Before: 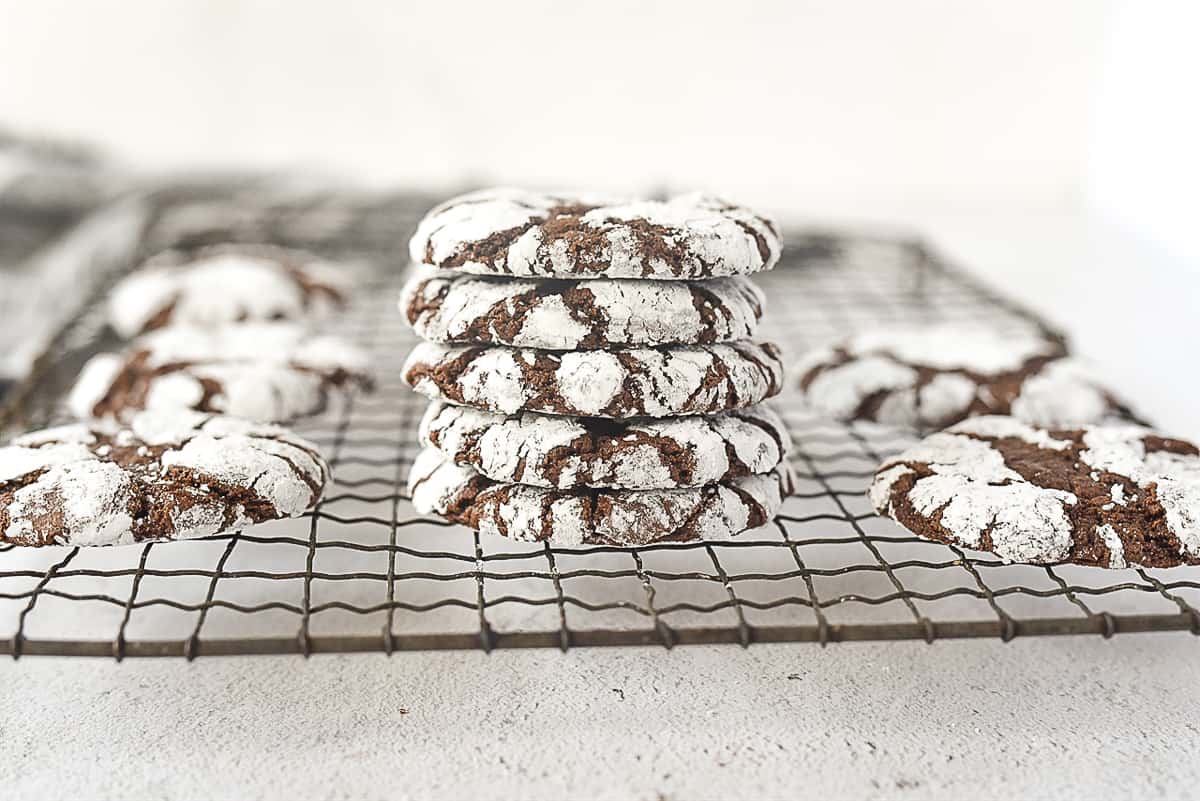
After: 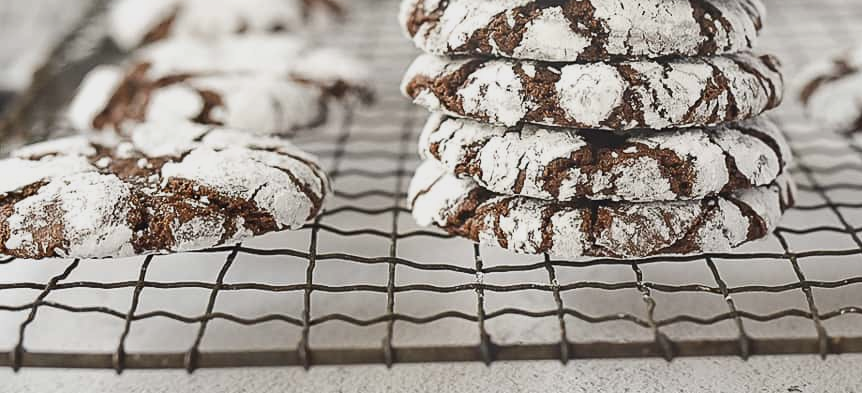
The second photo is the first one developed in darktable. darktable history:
crop: top 36.011%, right 28.139%, bottom 14.884%
tone equalizer: -8 EV 0.265 EV, -7 EV 0.451 EV, -6 EV 0.386 EV, -5 EV 0.231 EV, -3 EV -0.258 EV, -2 EV -0.426 EV, -1 EV -0.407 EV, +0 EV -0.279 EV
